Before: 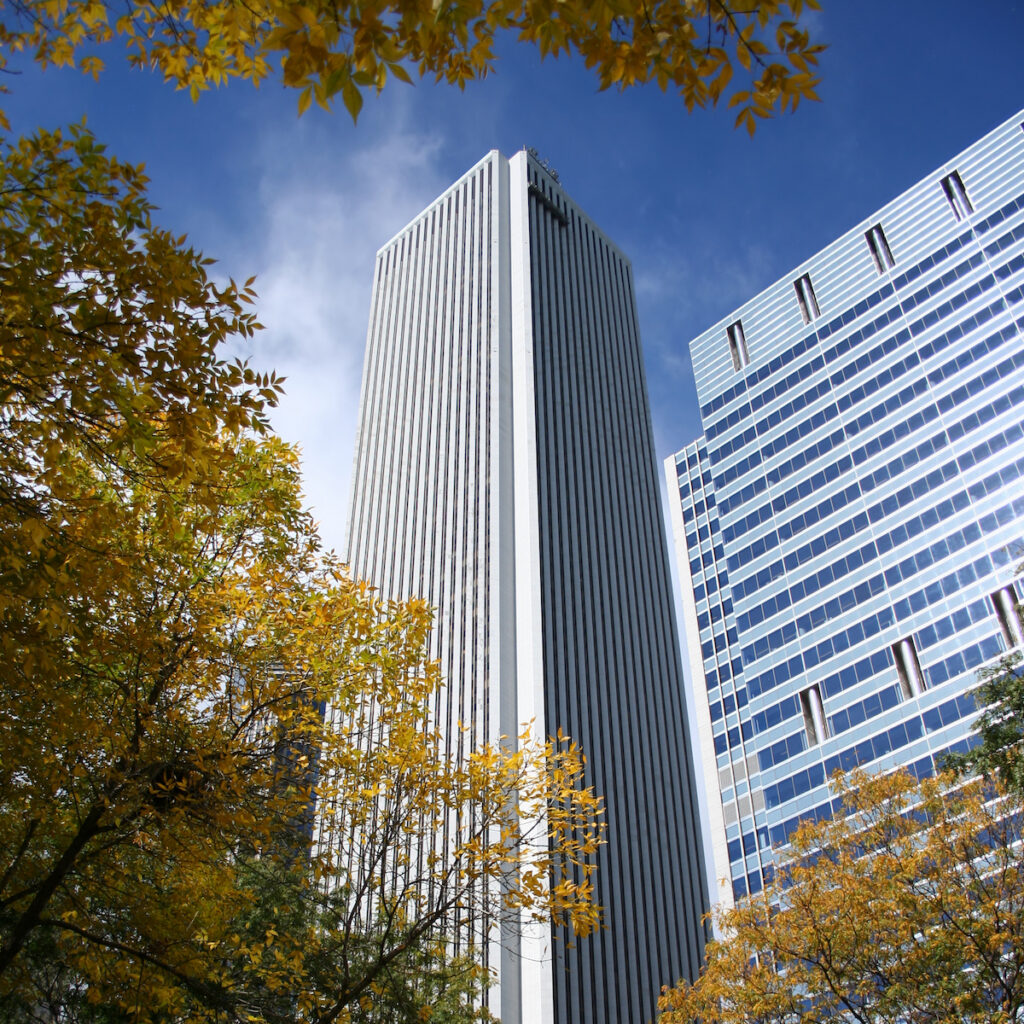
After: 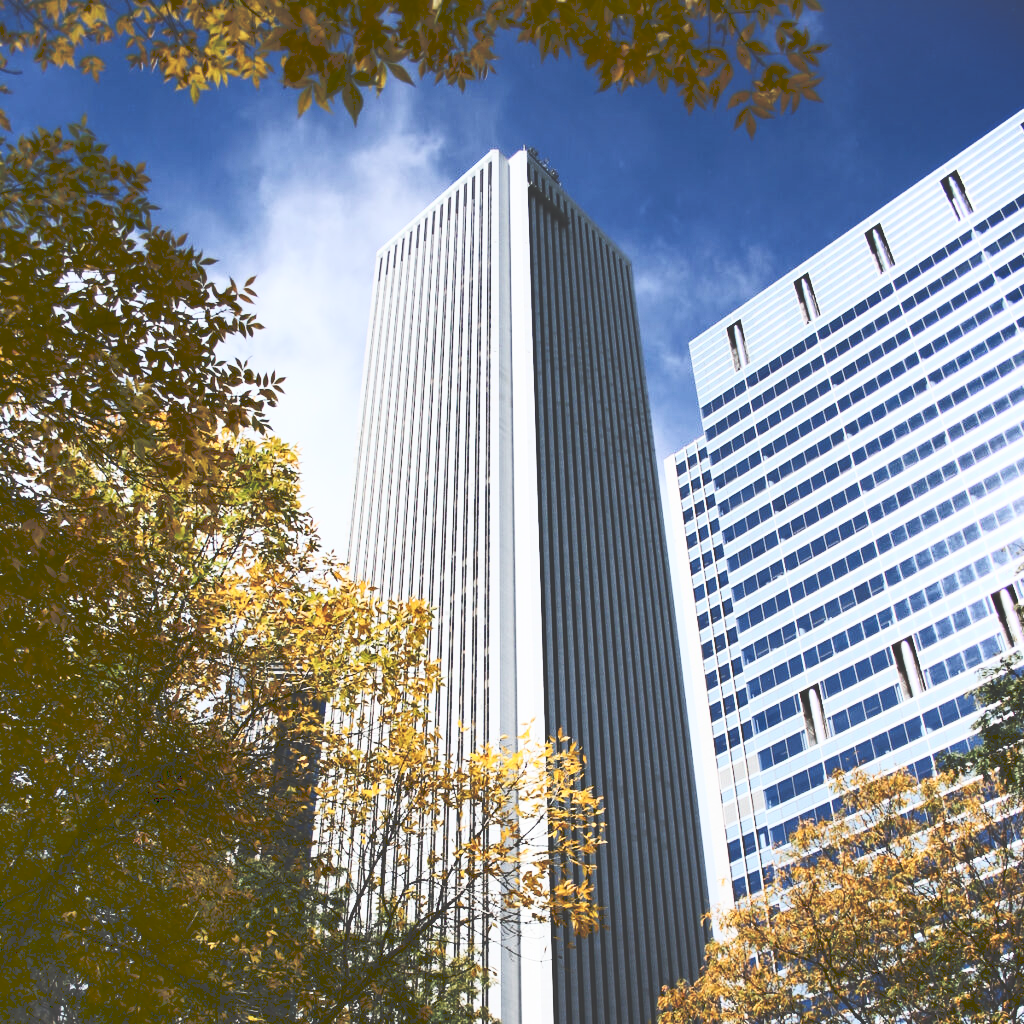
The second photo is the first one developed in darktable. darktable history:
contrast brightness saturation: contrast 0.39, brightness 0.1
shadows and highlights: shadows 49, highlights -41, soften with gaussian
tone curve: curves: ch0 [(0, 0) (0.003, 0.224) (0.011, 0.229) (0.025, 0.234) (0.044, 0.242) (0.069, 0.249) (0.1, 0.256) (0.136, 0.265) (0.177, 0.285) (0.224, 0.304) (0.277, 0.337) (0.335, 0.385) (0.399, 0.435) (0.468, 0.507) (0.543, 0.59) (0.623, 0.674) (0.709, 0.763) (0.801, 0.852) (0.898, 0.931) (1, 1)], preserve colors none
